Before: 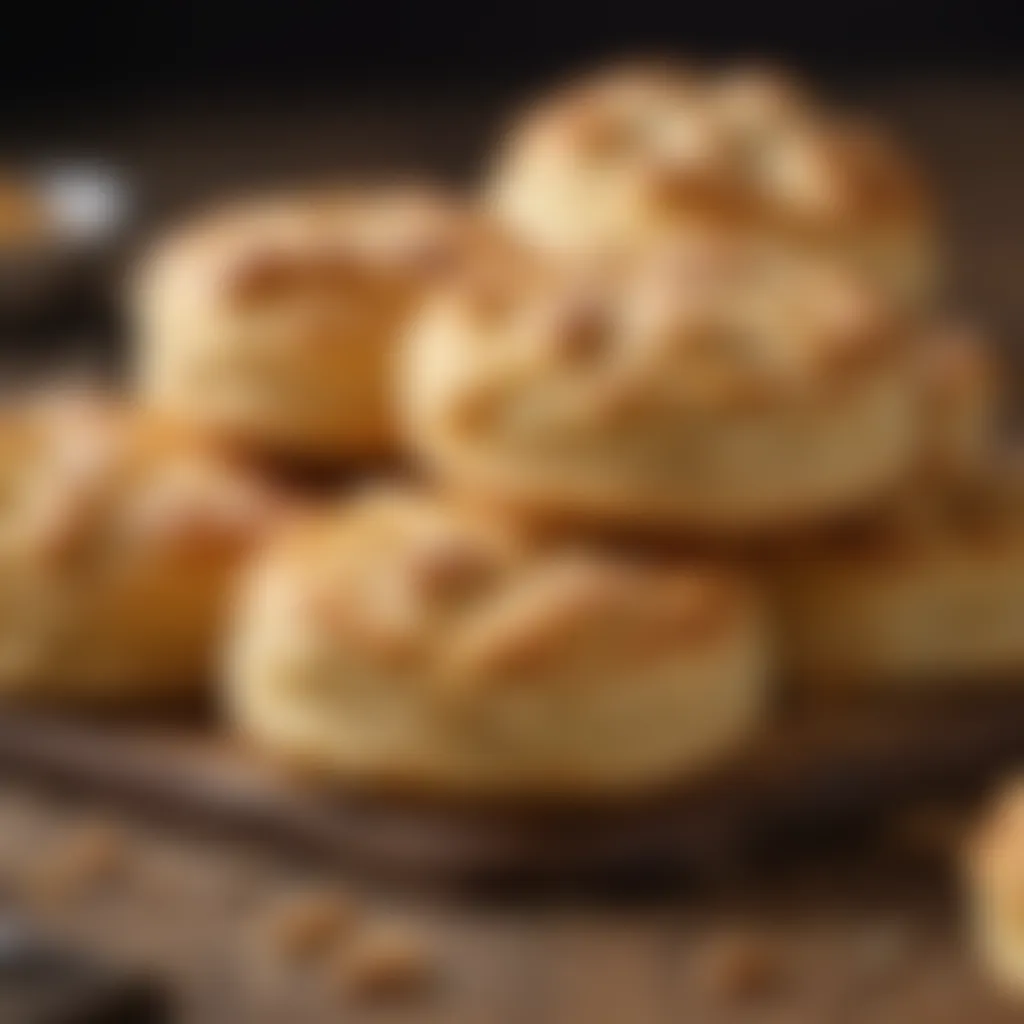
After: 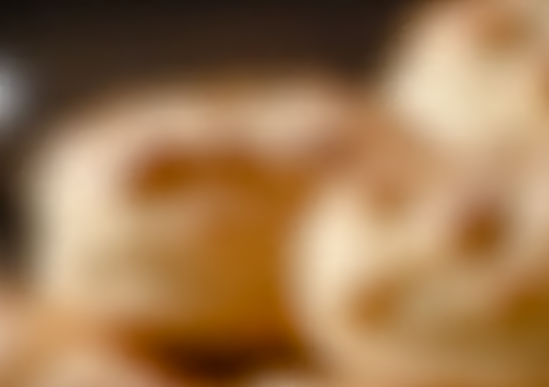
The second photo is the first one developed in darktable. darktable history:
crop: left 10.121%, top 10.631%, right 36.218%, bottom 51.526%
color correction: saturation 0.98
contrast equalizer: octaves 7, y [[0.5, 0.542, 0.583, 0.625, 0.667, 0.708], [0.5 ×6], [0.5 ×6], [0, 0.033, 0.067, 0.1, 0.133, 0.167], [0, 0.05, 0.1, 0.15, 0.2, 0.25]]
color balance rgb: perceptual saturation grading › global saturation 20%, perceptual saturation grading › highlights -50%, perceptual saturation grading › shadows 30%
sharpen: on, module defaults
